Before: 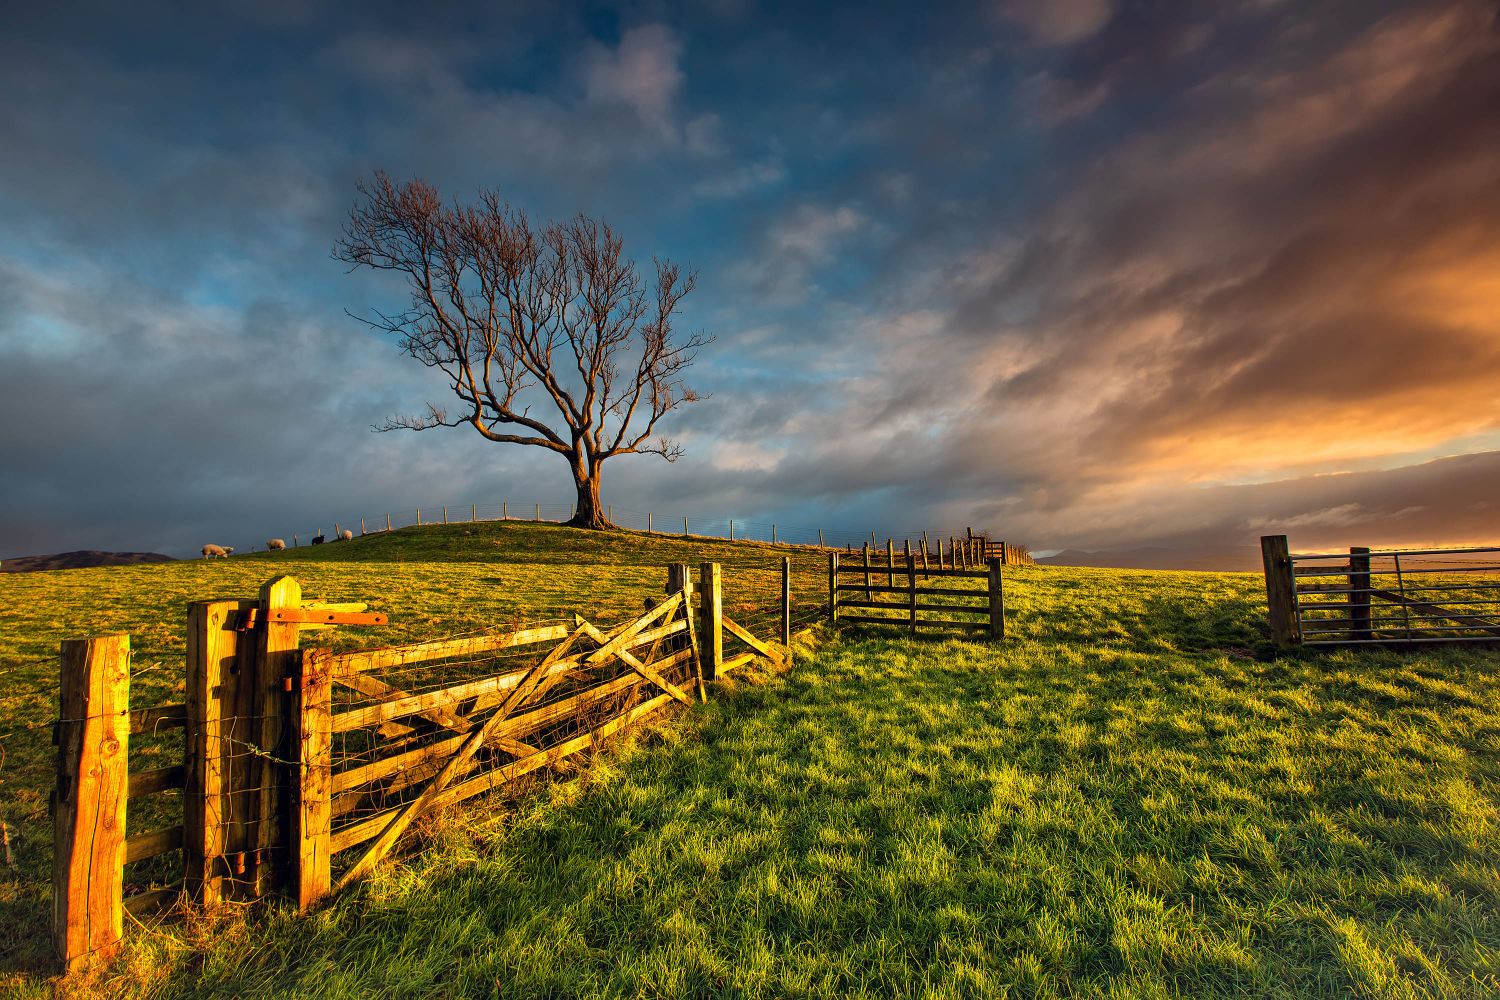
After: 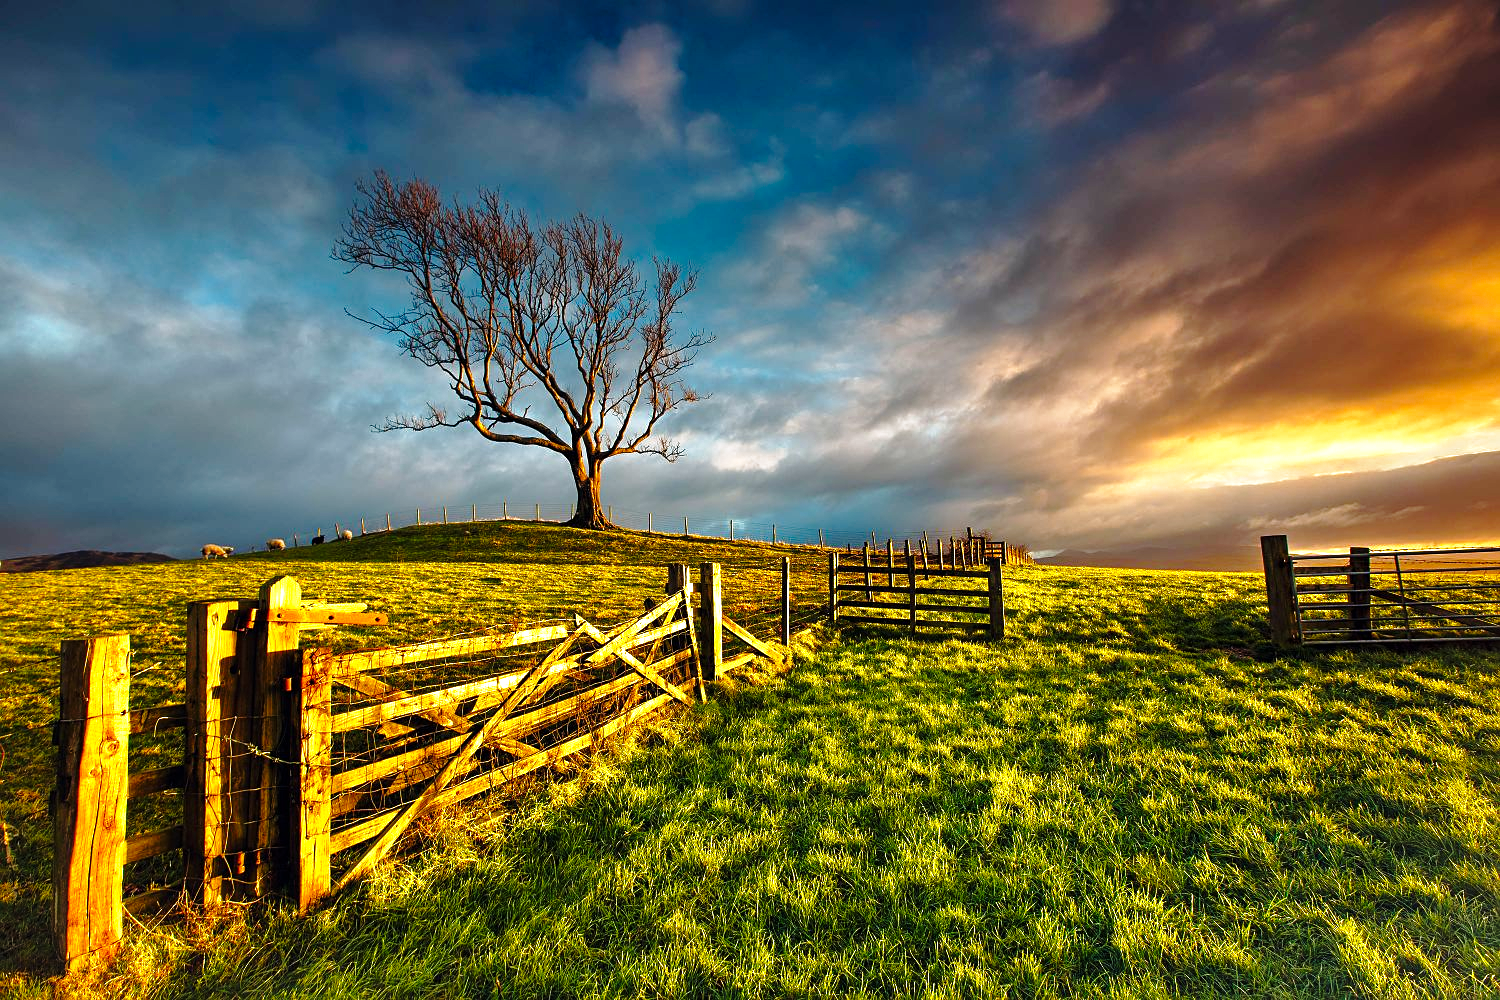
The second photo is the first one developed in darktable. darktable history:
color balance rgb: shadows lift › chroma 0.747%, shadows lift › hue 111.73°, highlights gain › chroma 1.464%, highlights gain › hue 312.68°, shadows fall-off 298.436%, white fulcrum 1.99 EV, highlights fall-off 298.813%, perceptual saturation grading › global saturation 15.023%, perceptual brilliance grading › highlights 74.401%, perceptual brilliance grading › shadows -30.418%, mask middle-gray fulcrum 99.69%, global vibrance 14.295%, contrast gray fulcrum 38.416%
base curve: curves: ch0 [(0, 0) (0.028, 0.03) (0.121, 0.232) (0.46, 0.748) (0.859, 0.968) (1, 1)], preserve colors none
exposure: exposure 0.504 EV, compensate highlight preservation false
sharpen: amount 0.204
